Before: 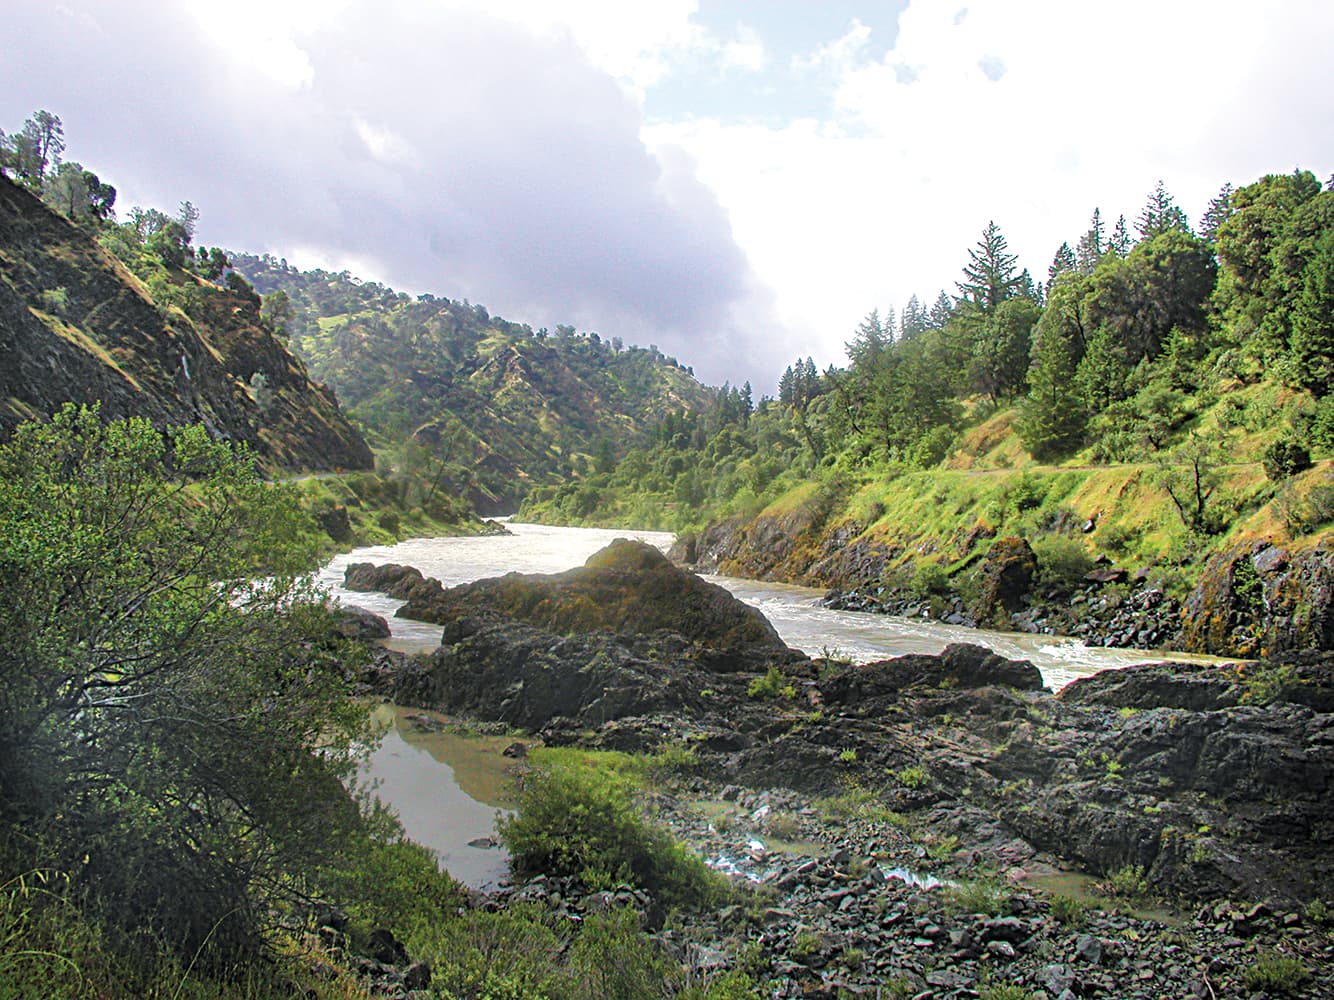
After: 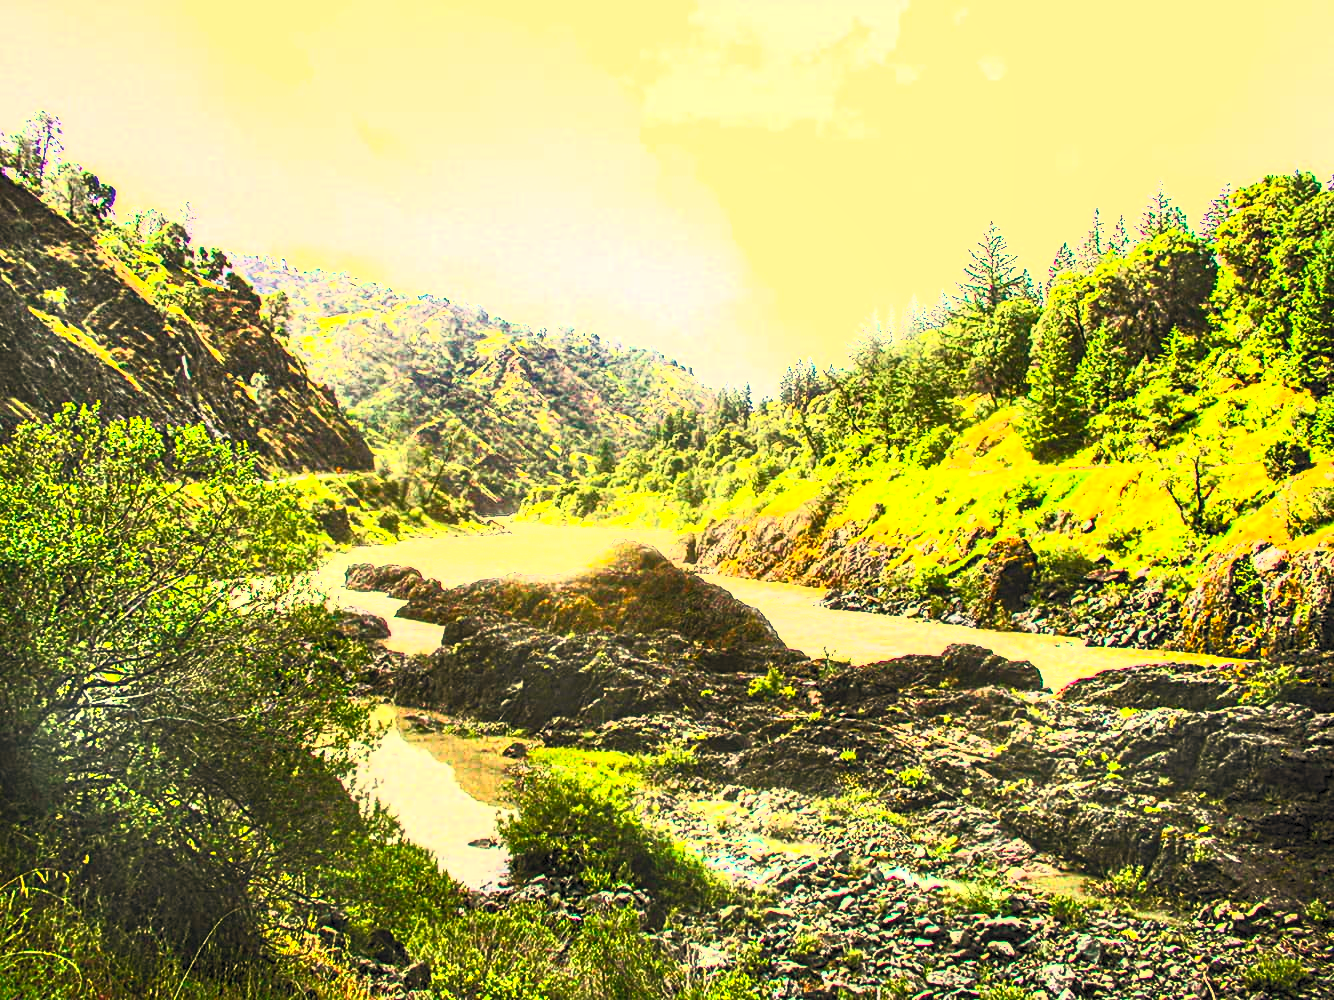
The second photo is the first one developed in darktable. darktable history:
tone equalizer: -8 EV -0.417 EV, -7 EV -0.389 EV, -6 EV -0.333 EV, -5 EV -0.222 EV, -3 EV 0.222 EV, -2 EV 0.333 EV, -1 EV 0.389 EV, +0 EV 0.417 EV, edges refinement/feathering 500, mask exposure compensation -1.57 EV, preserve details no
white balance: red 1.123, blue 0.83
local contrast: highlights 40%, shadows 60%, detail 136%, midtone range 0.514
contrast brightness saturation: contrast 1, brightness 1, saturation 1
